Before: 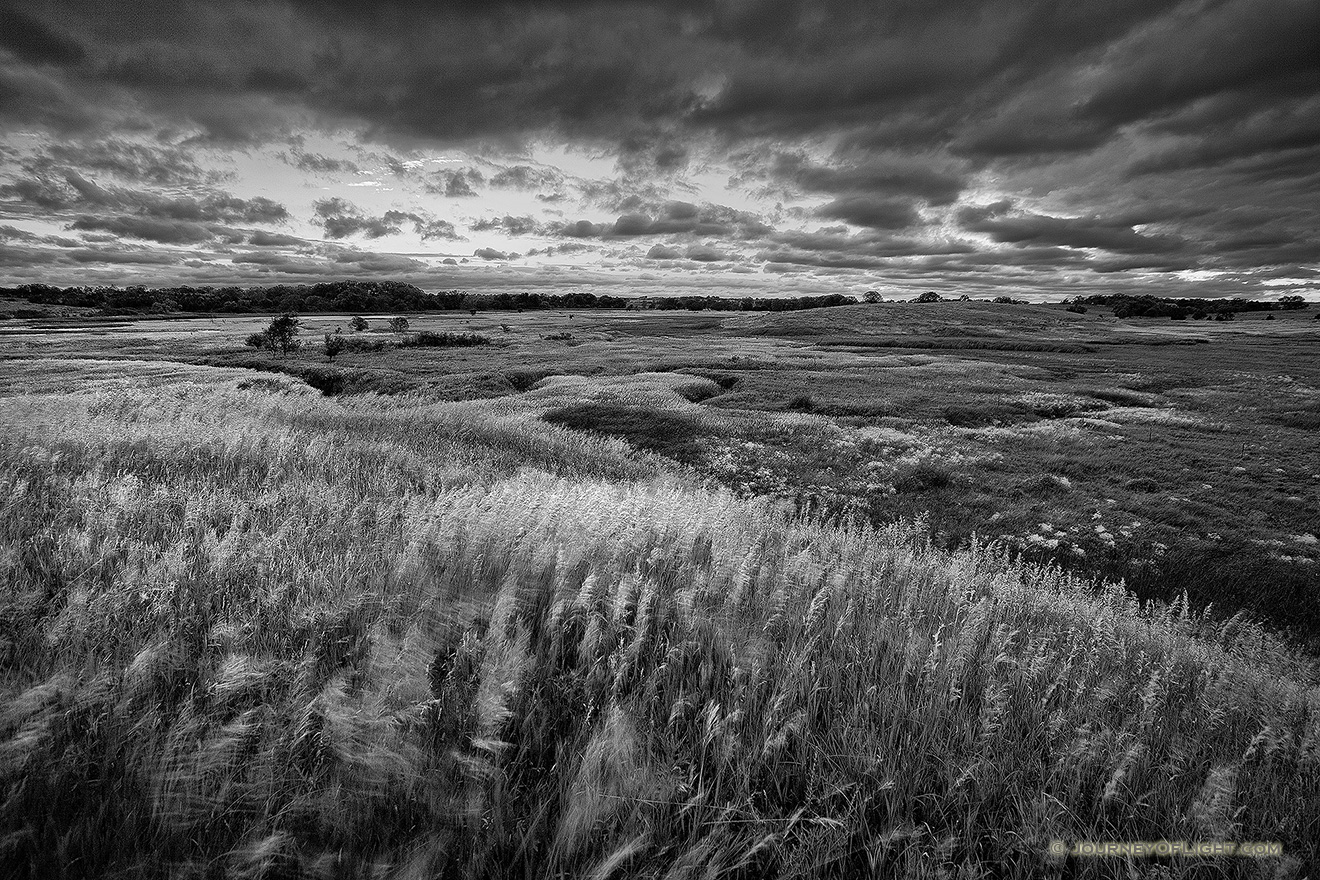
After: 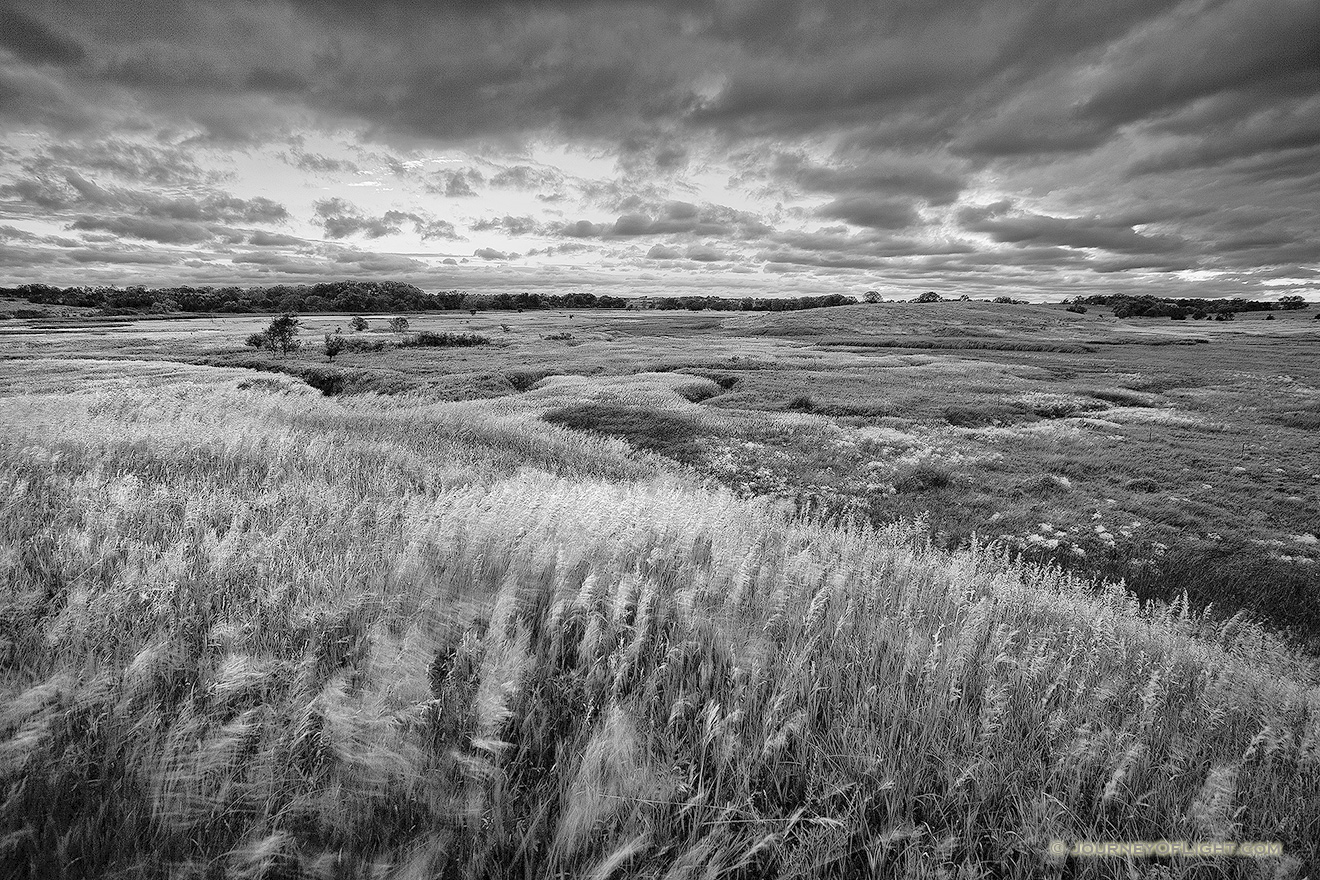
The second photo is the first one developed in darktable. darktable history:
contrast brightness saturation: brightness 0.28
white balance: emerald 1
